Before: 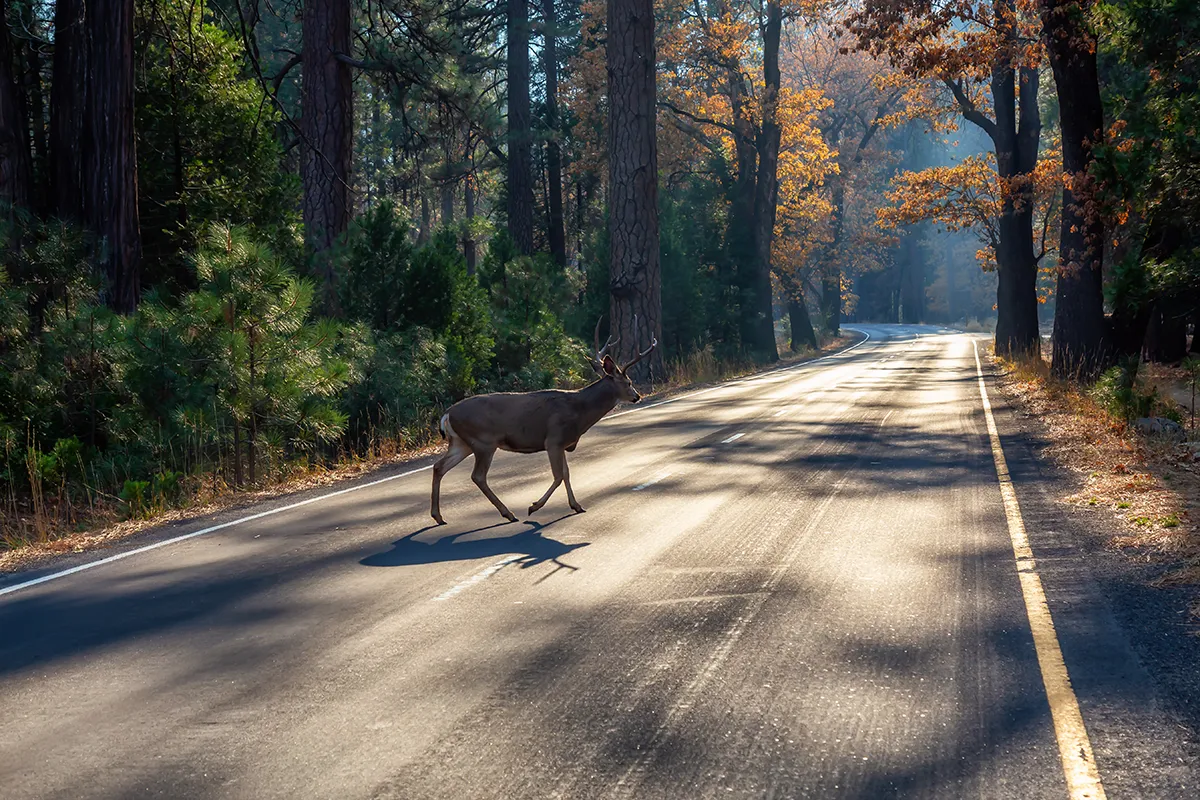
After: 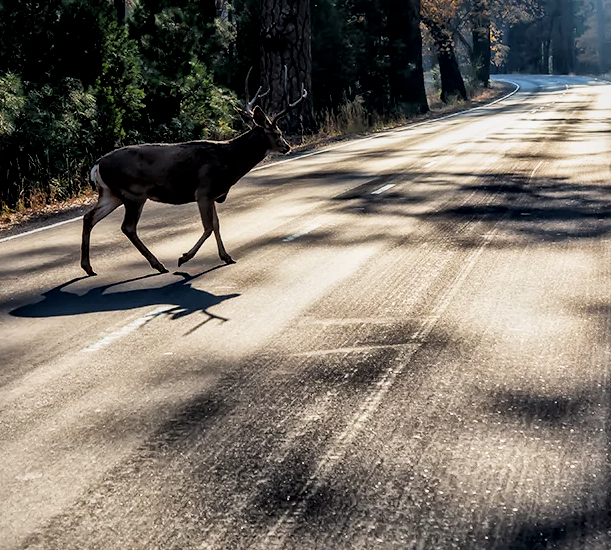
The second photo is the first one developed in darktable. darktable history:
crop and rotate: left 29.237%, top 31.152%, right 19.807%
filmic rgb: black relative exposure -5 EV, white relative exposure 3.5 EV, hardness 3.19, contrast 1.3, highlights saturation mix -50%
local contrast: mode bilateral grid, contrast 20, coarseness 19, detail 163%, midtone range 0.2
